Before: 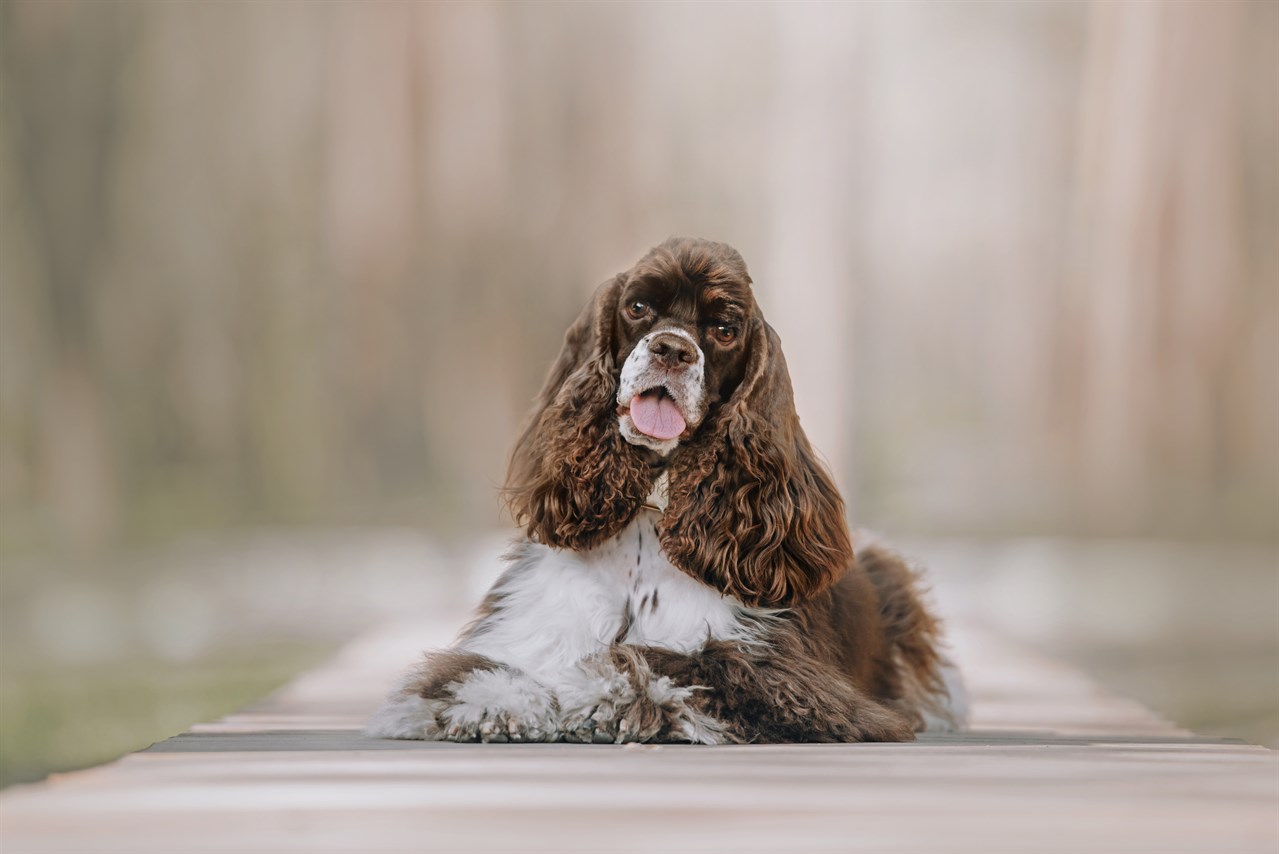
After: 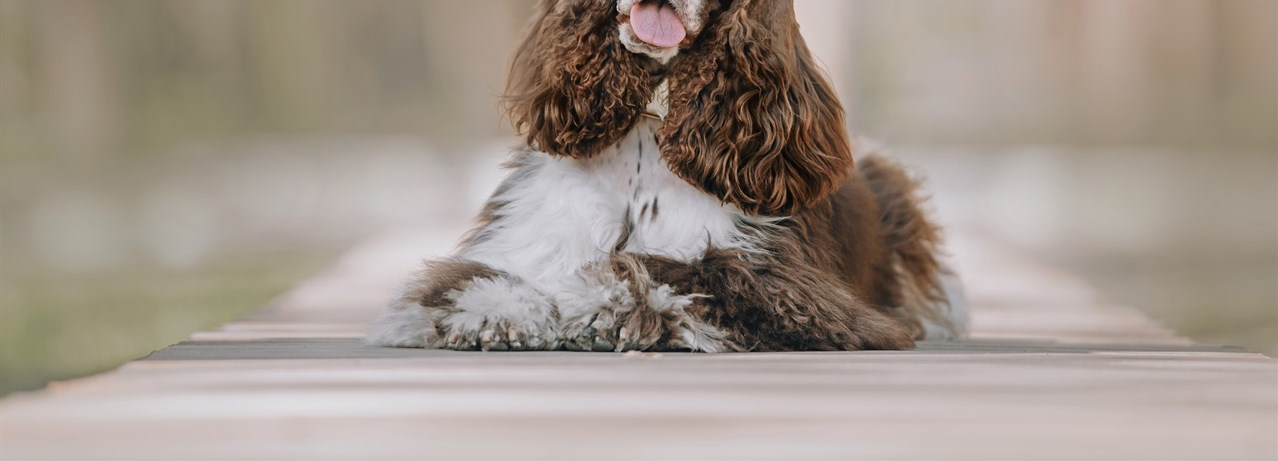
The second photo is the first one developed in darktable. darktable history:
crop and rotate: top 46.018%, right 0.064%
